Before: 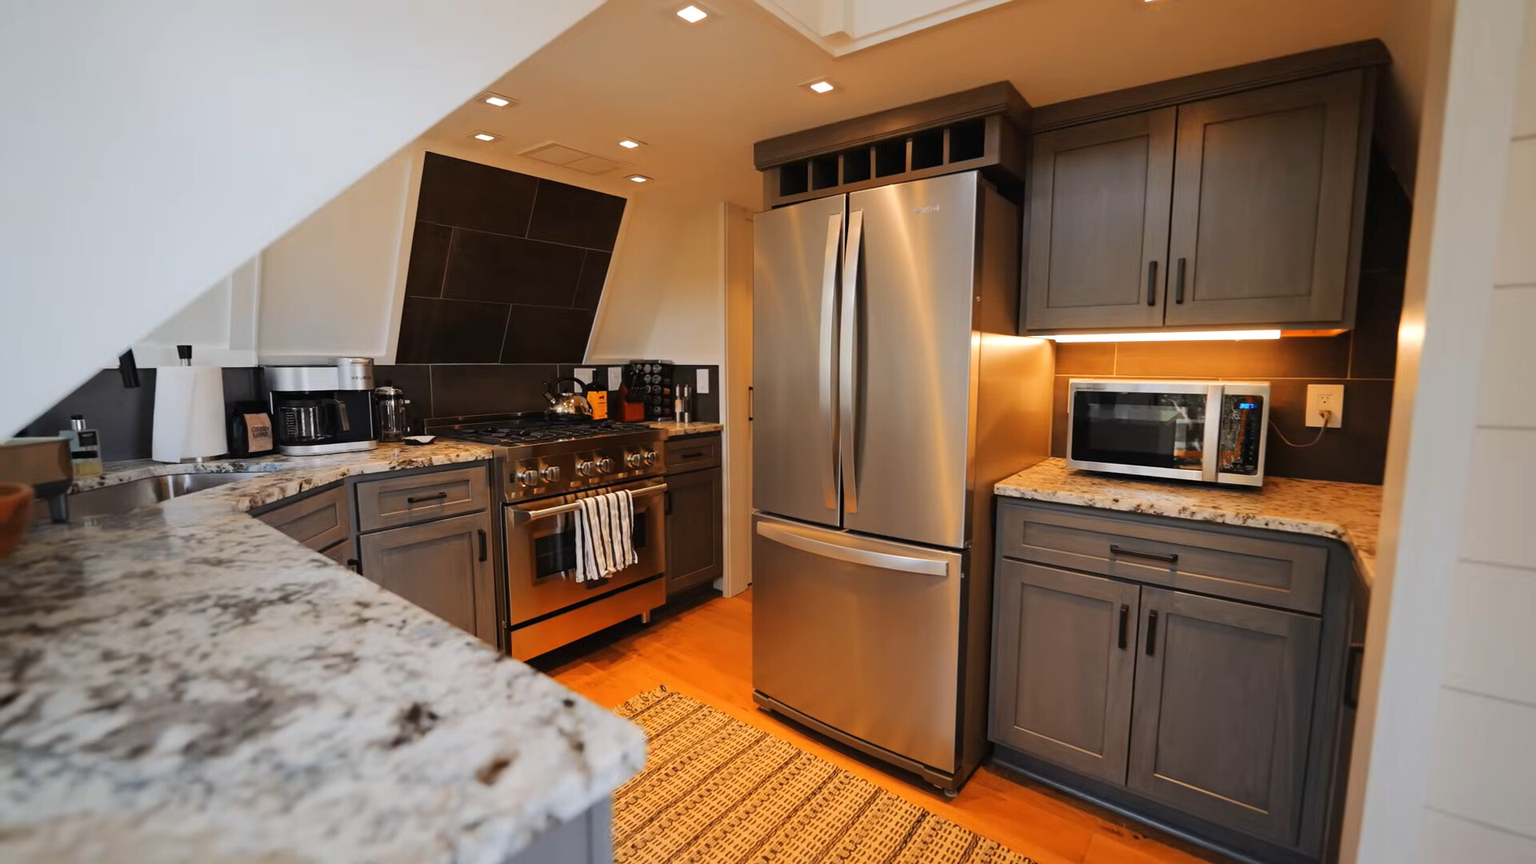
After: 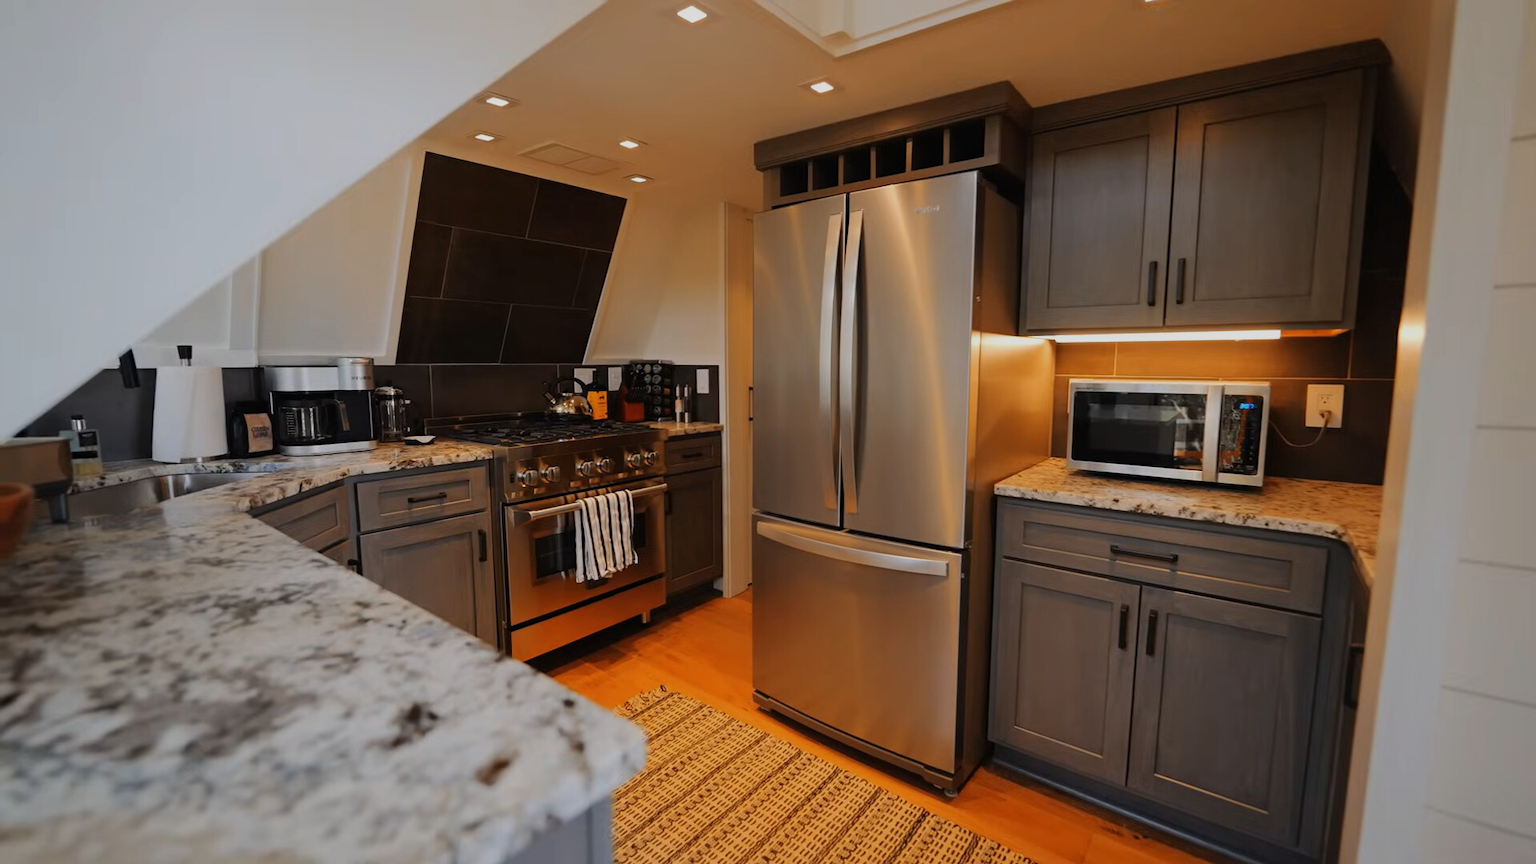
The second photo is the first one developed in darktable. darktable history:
exposure: exposure -0.492 EV, compensate exposure bias true, compensate highlight preservation false
